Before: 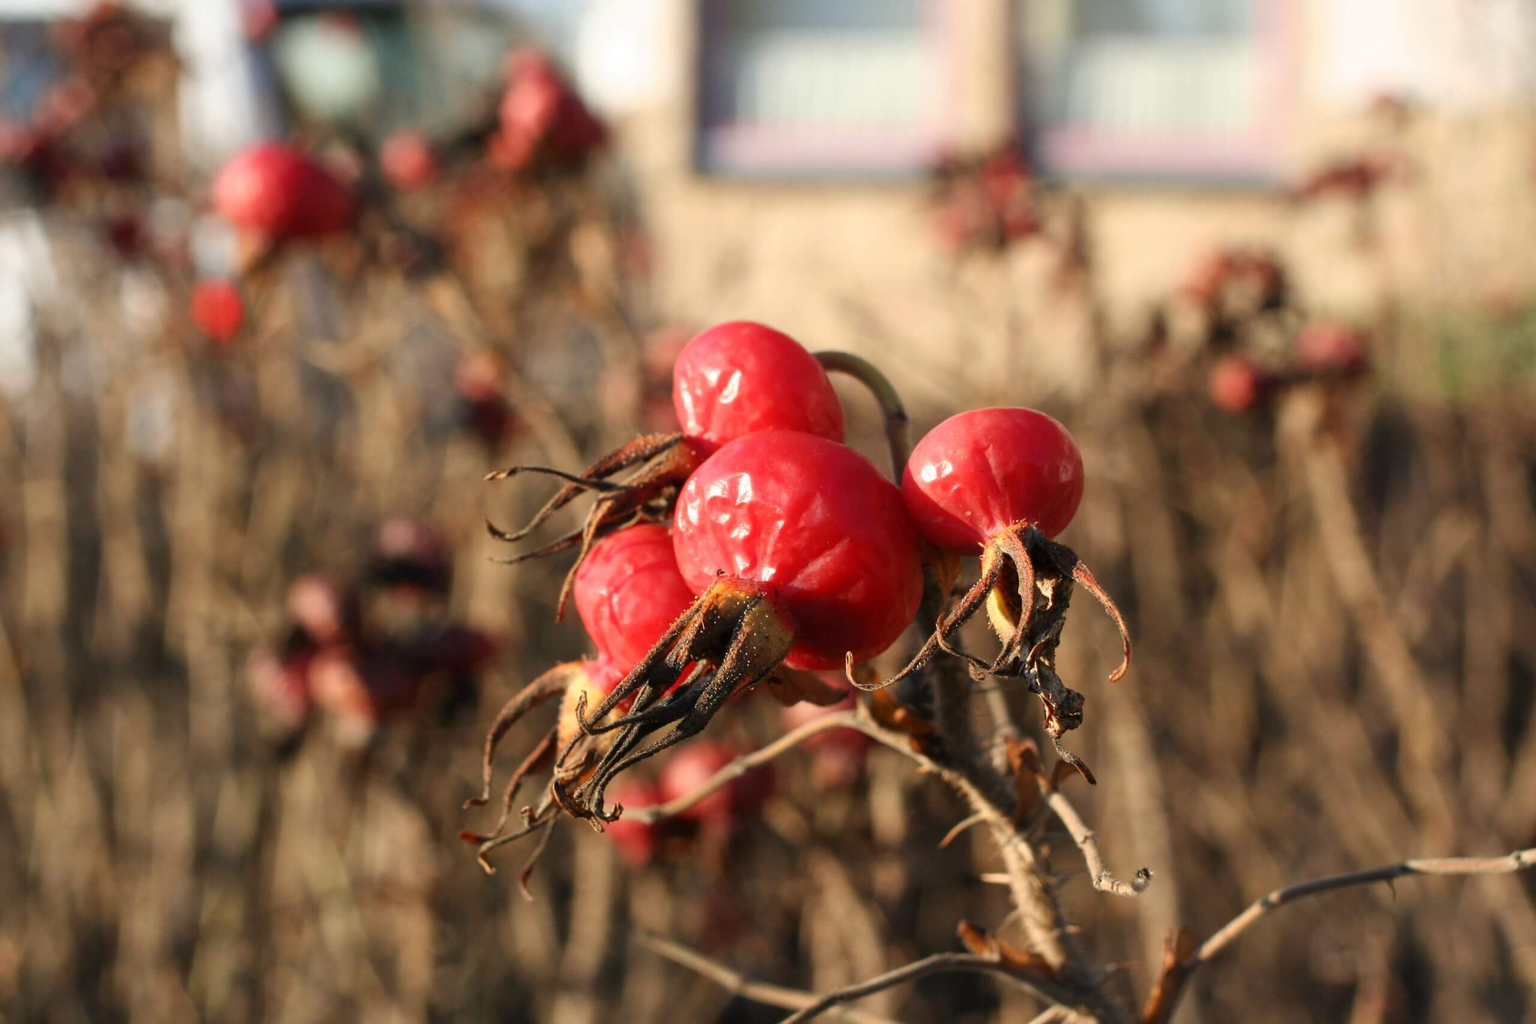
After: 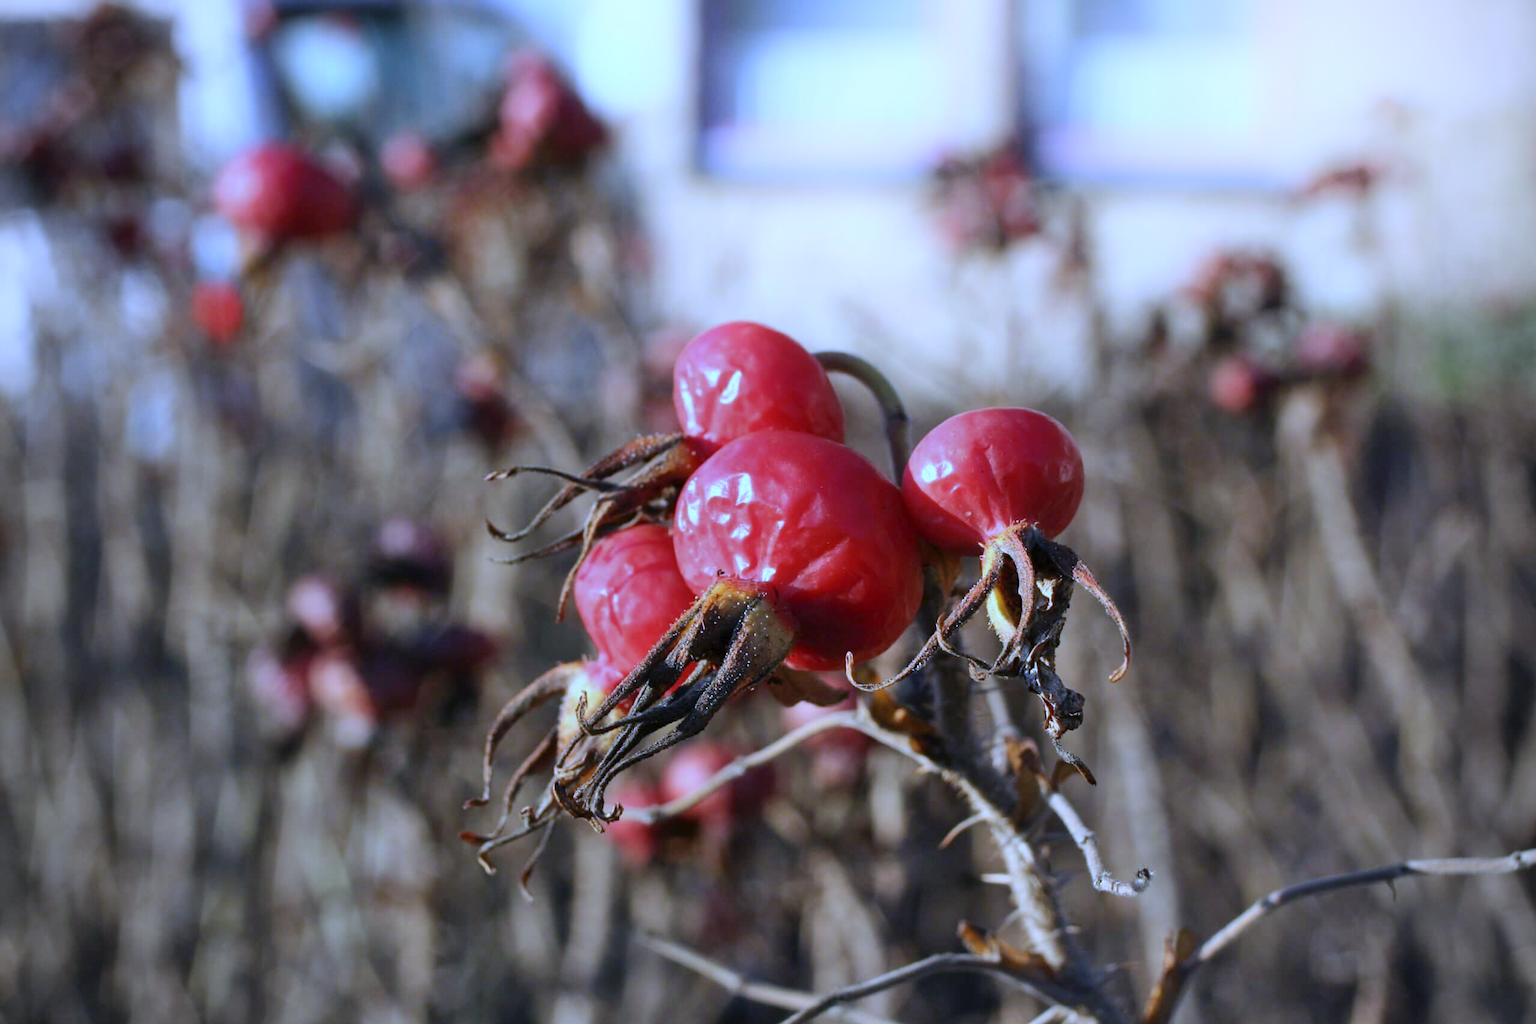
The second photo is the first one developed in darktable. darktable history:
vignetting: on, module defaults
shadows and highlights: highlights 70.7, soften with gaussian
white balance: red 0.766, blue 1.537
